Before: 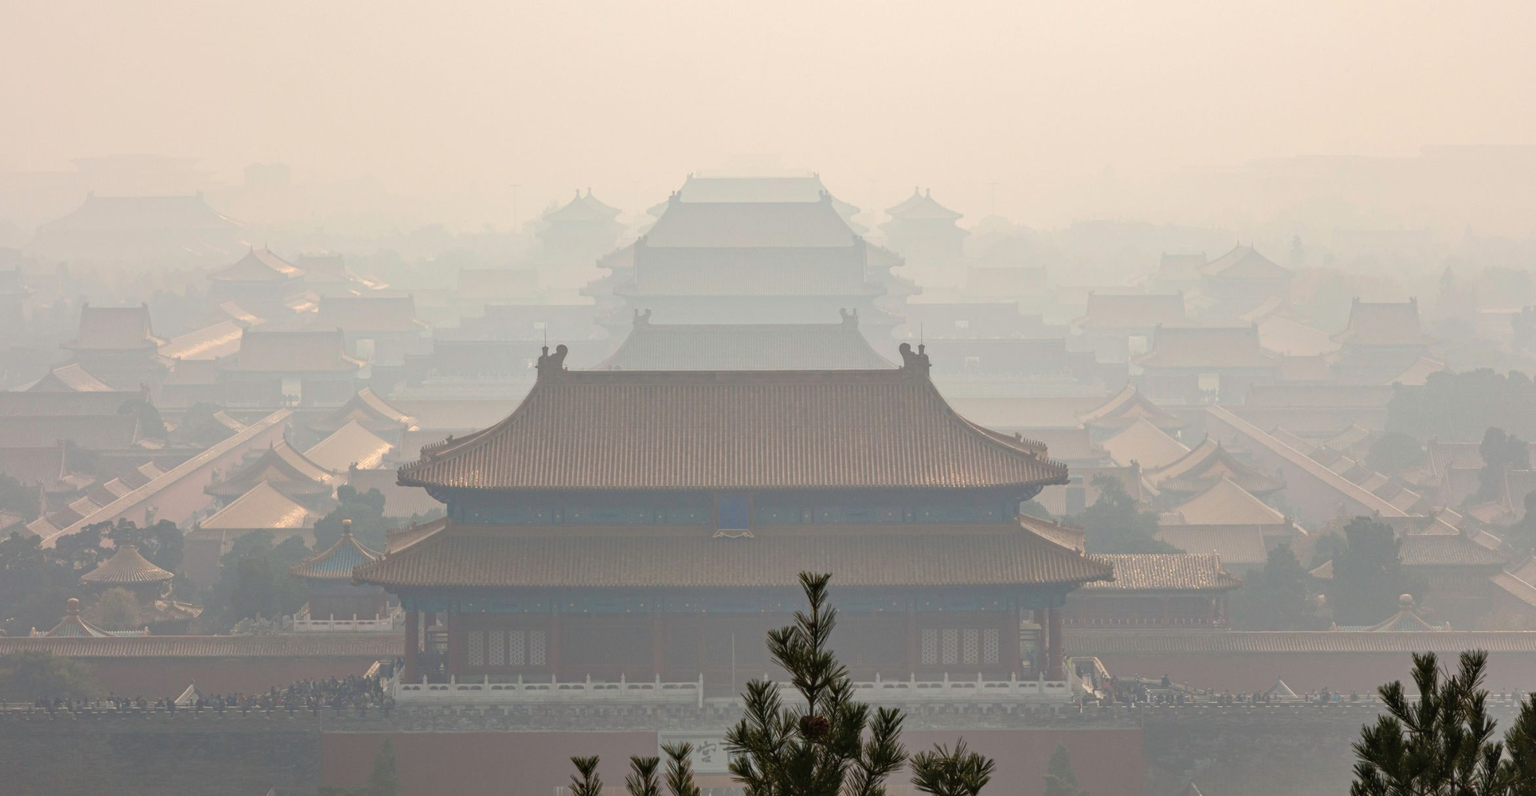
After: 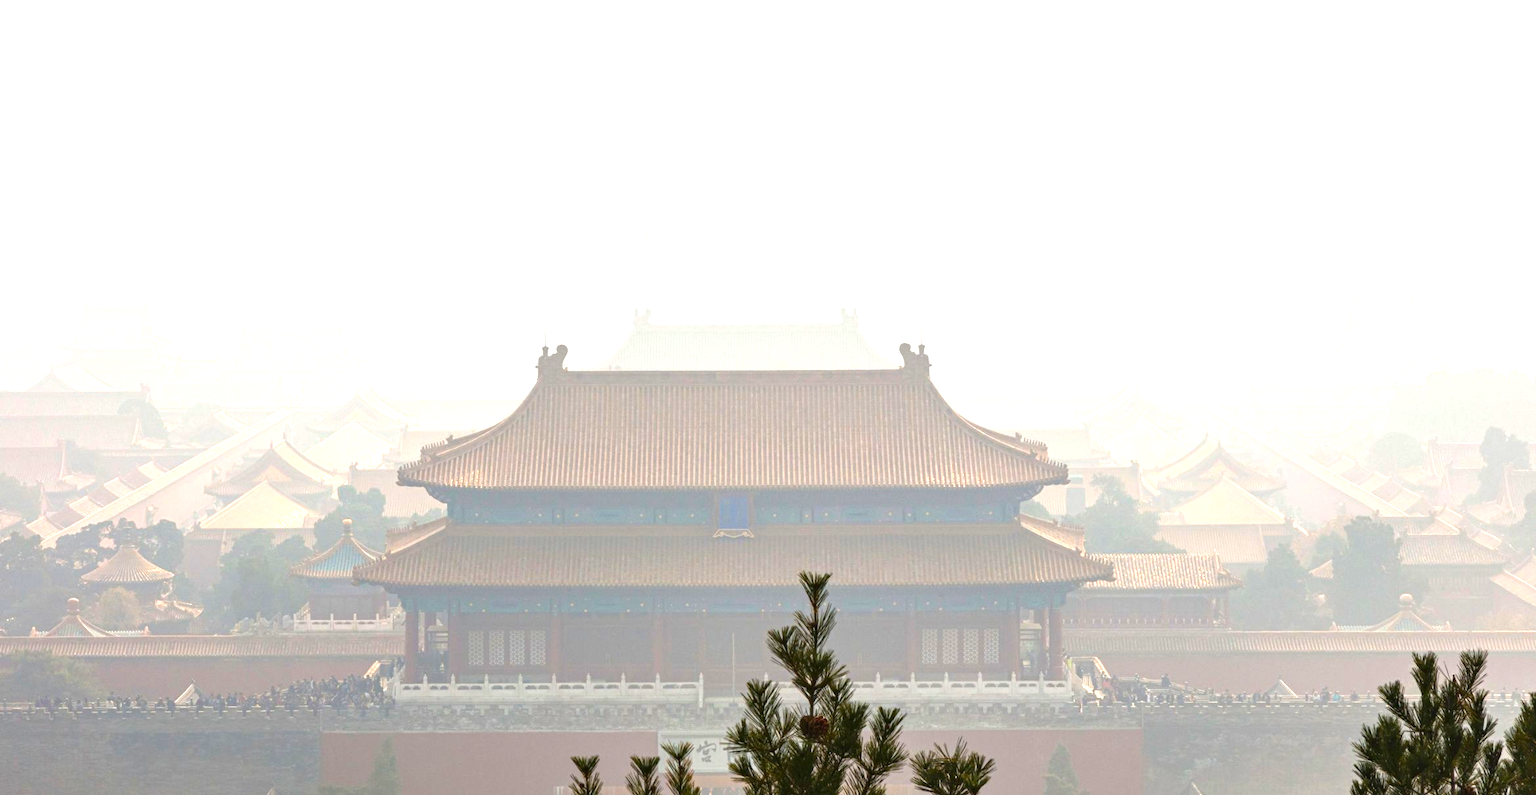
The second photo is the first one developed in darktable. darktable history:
color balance rgb: linear chroma grading › shadows 16%, perceptual saturation grading › global saturation 8%, perceptual saturation grading › shadows 4%, perceptual brilliance grading › global brilliance 2%, perceptual brilliance grading › highlights 8%, perceptual brilliance grading › shadows -4%, global vibrance 16%, saturation formula JzAzBz (2021)
exposure: black level correction 0, exposure 1.1 EV, compensate exposure bias true, compensate highlight preservation false
